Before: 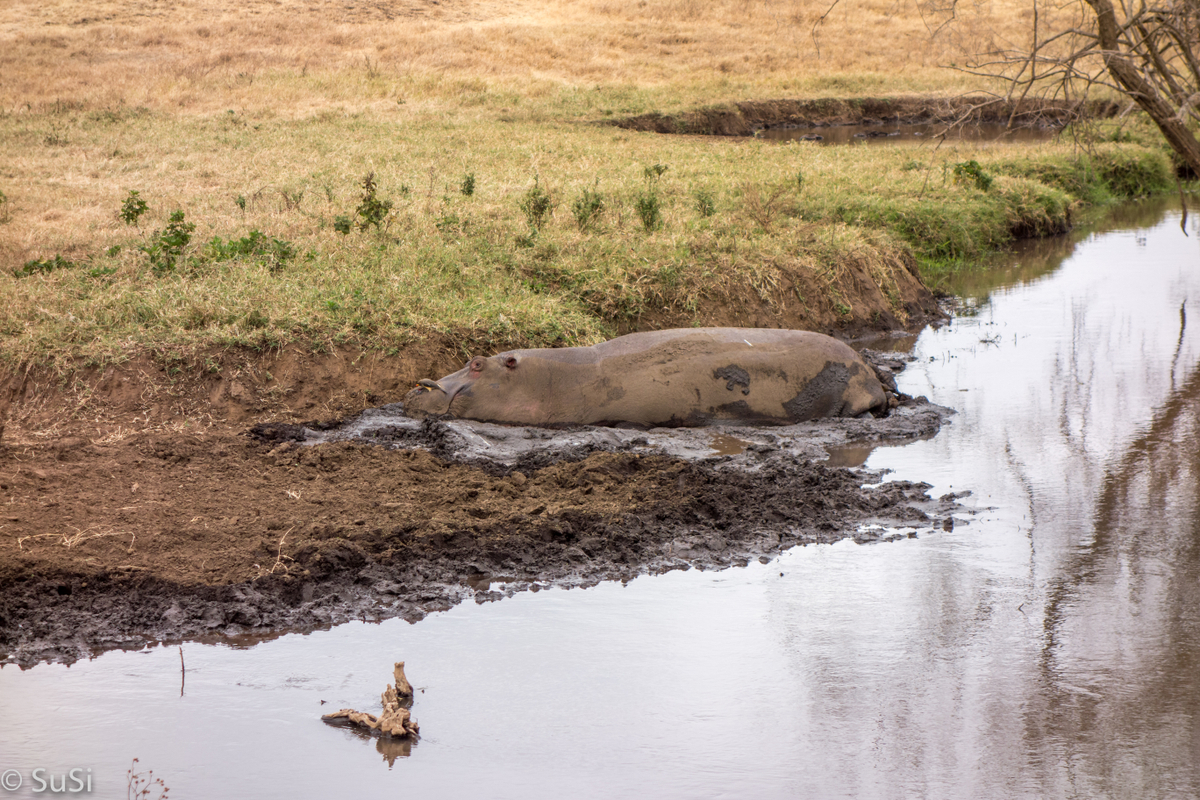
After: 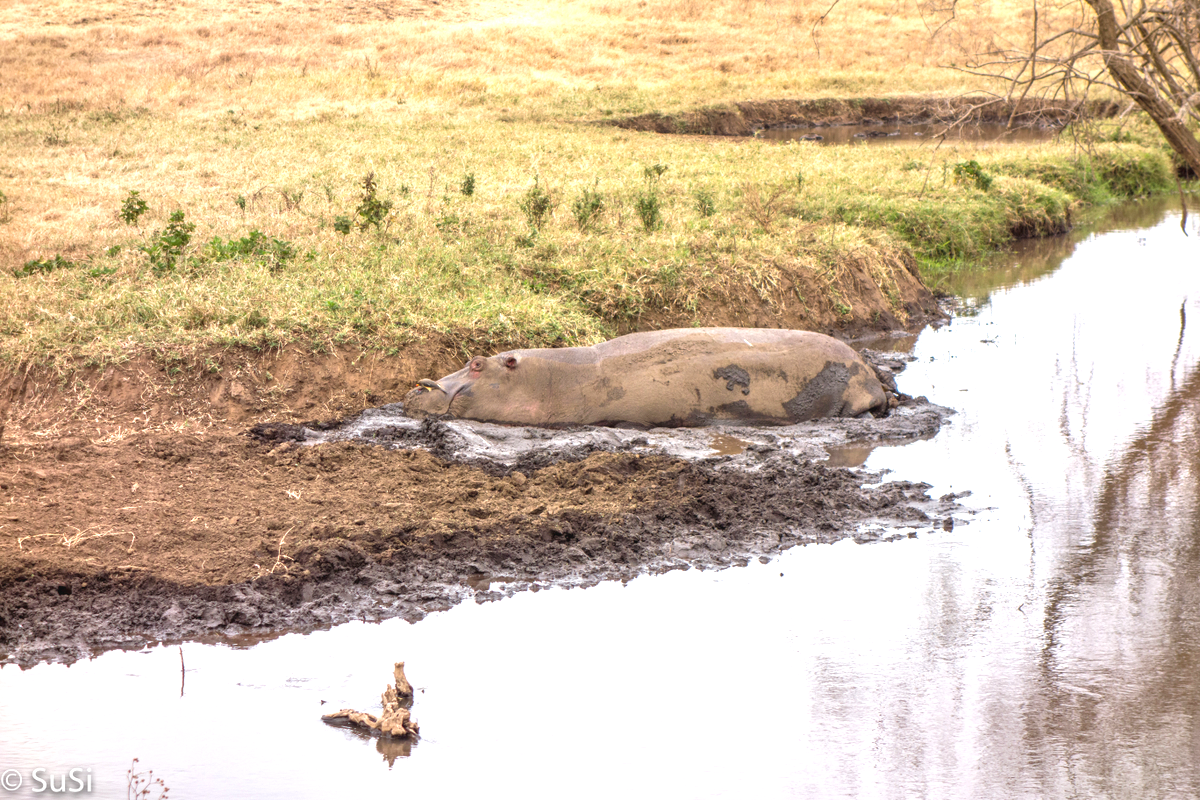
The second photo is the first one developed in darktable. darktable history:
local contrast: highlights 106%, shadows 99%, detail 120%, midtone range 0.2
tone equalizer: -8 EV 1.01 EV, -7 EV 0.999 EV, -6 EV 0.973 EV, -5 EV 0.994 EV, -4 EV 0.994 EV, -3 EV 0.718 EV, -2 EV 0.527 EV, -1 EV 0.261 EV
exposure: black level correction -0.002, exposure 0.711 EV, compensate exposure bias true, compensate highlight preservation false
